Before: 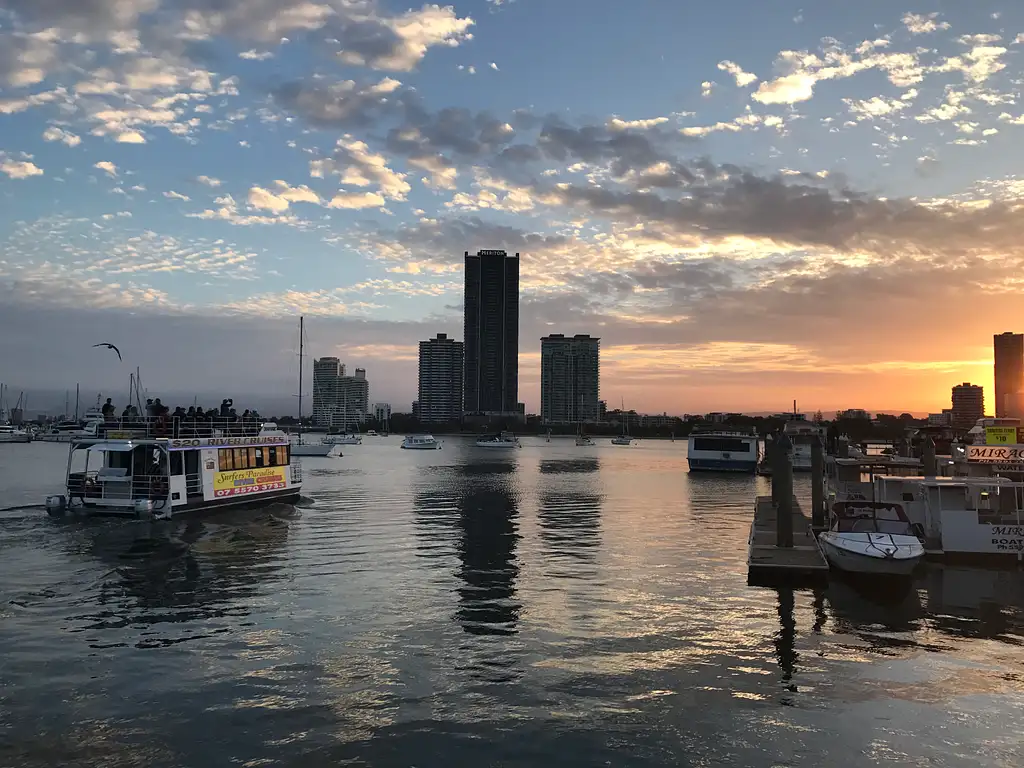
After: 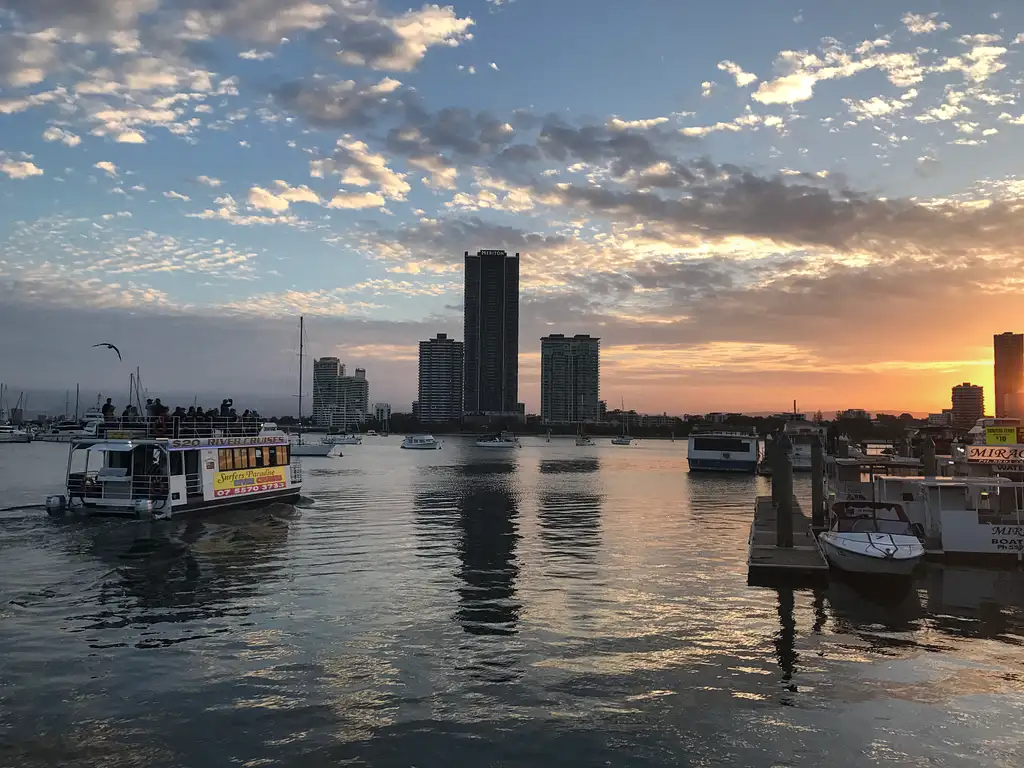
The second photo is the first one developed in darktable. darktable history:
color calibration: gray › normalize channels true, illuminant same as pipeline (D50), adaptation XYZ, x 0.345, y 0.358, temperature 5015.6 K, gamut compression 0.006
local contrast: detail 110%
